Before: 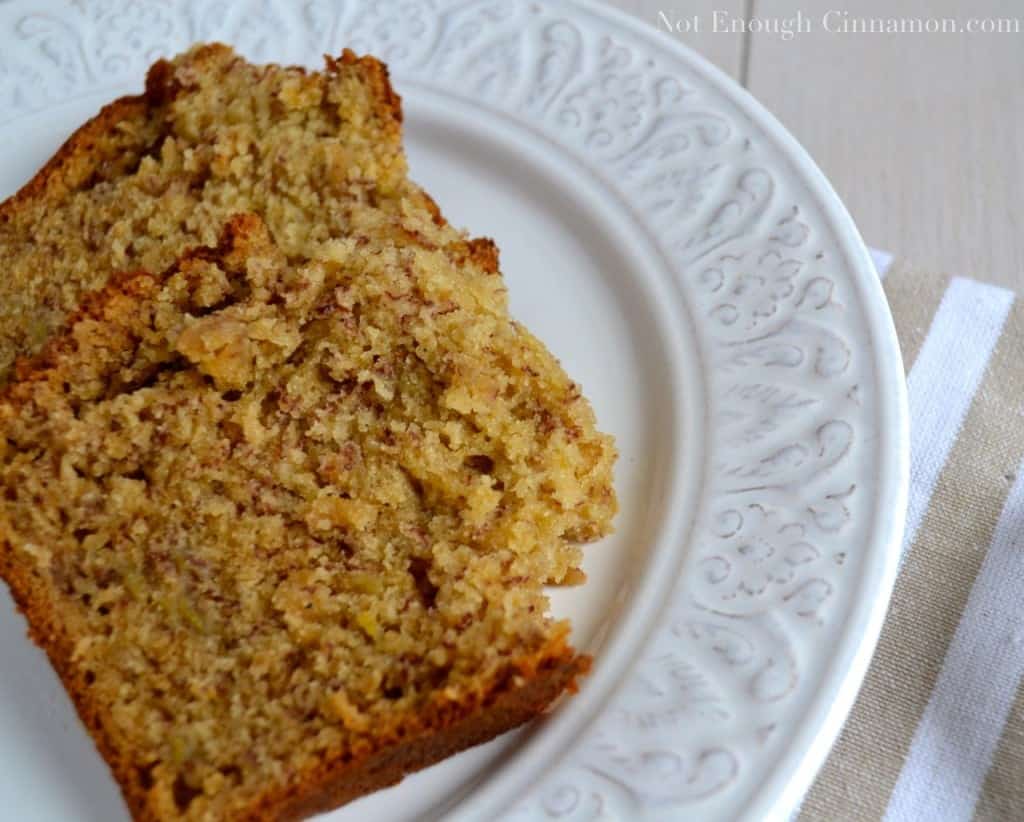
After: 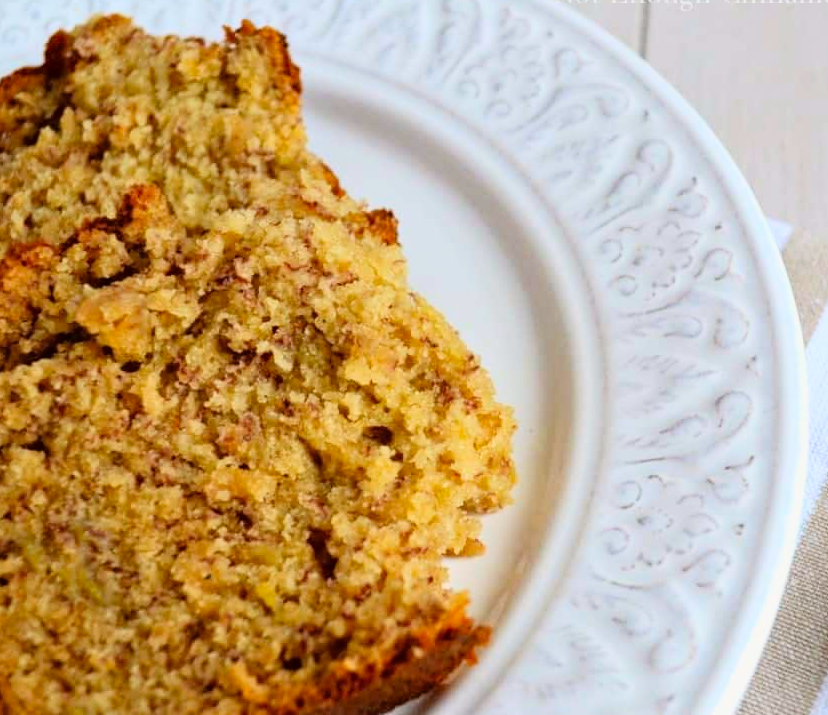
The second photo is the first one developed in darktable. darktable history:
tone curve: curves: ch0 [(0, 0.005) (0.103, 0.097) (0.18, 0.22) (0.378, 0.482) (0.504, 0.631) (0.663, 0.801) (0.834, 0.914) (1, 0.971)]; ch1 [(0, 0) (0.172, 0.123) (0.324, 0.253) (0.396, 0.388) (0.478, 0.461) (0.499, 0.498) (0.522, 0.528) (0.604, 0.692) (0.704, 0.818) (1, 1)]; ch2 [(0, 0) (0.411, 0.424) (0.496, 0.5) (0.515, 0.519) (0.555, 0.585) (0.628, 0.703) (1, 1)], color space Lab, linked channels, preserve colors none
crop: left 9.955%, top 3.622%, right 9.18%, bottom 9.3%
exposure: compensate exposure bias true, compensate highlight preservation false
haze removal: compatibility mode true, adaptive false
